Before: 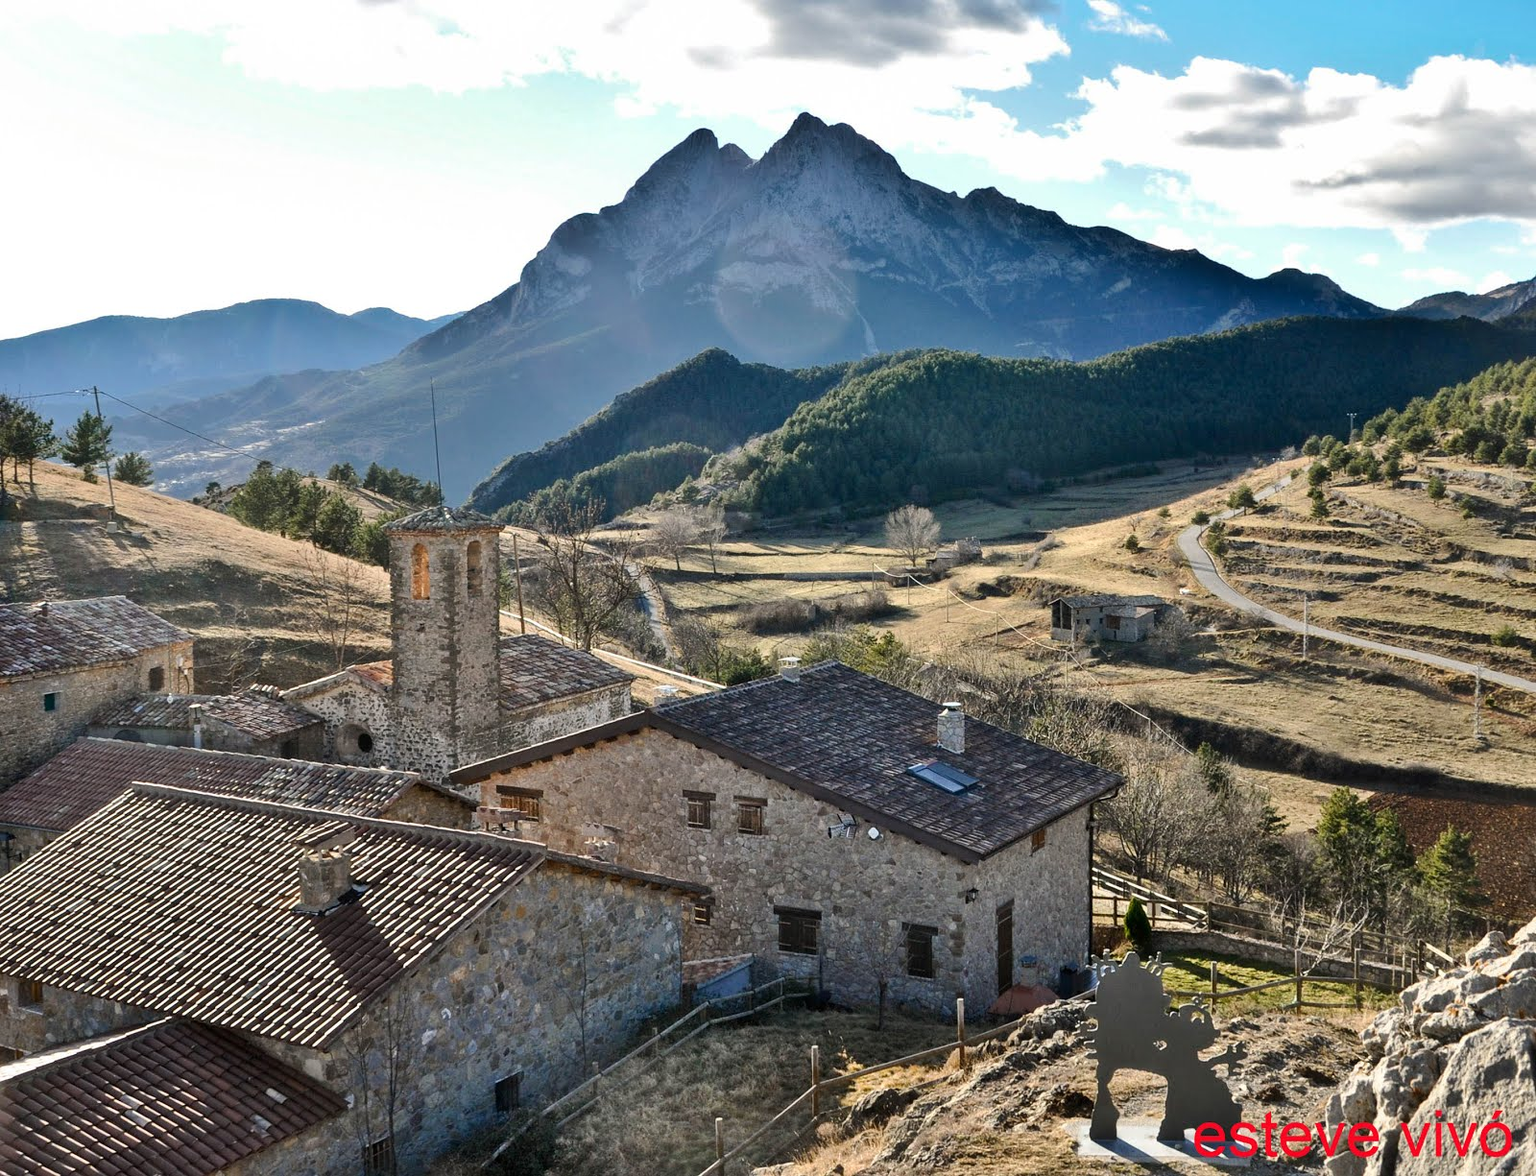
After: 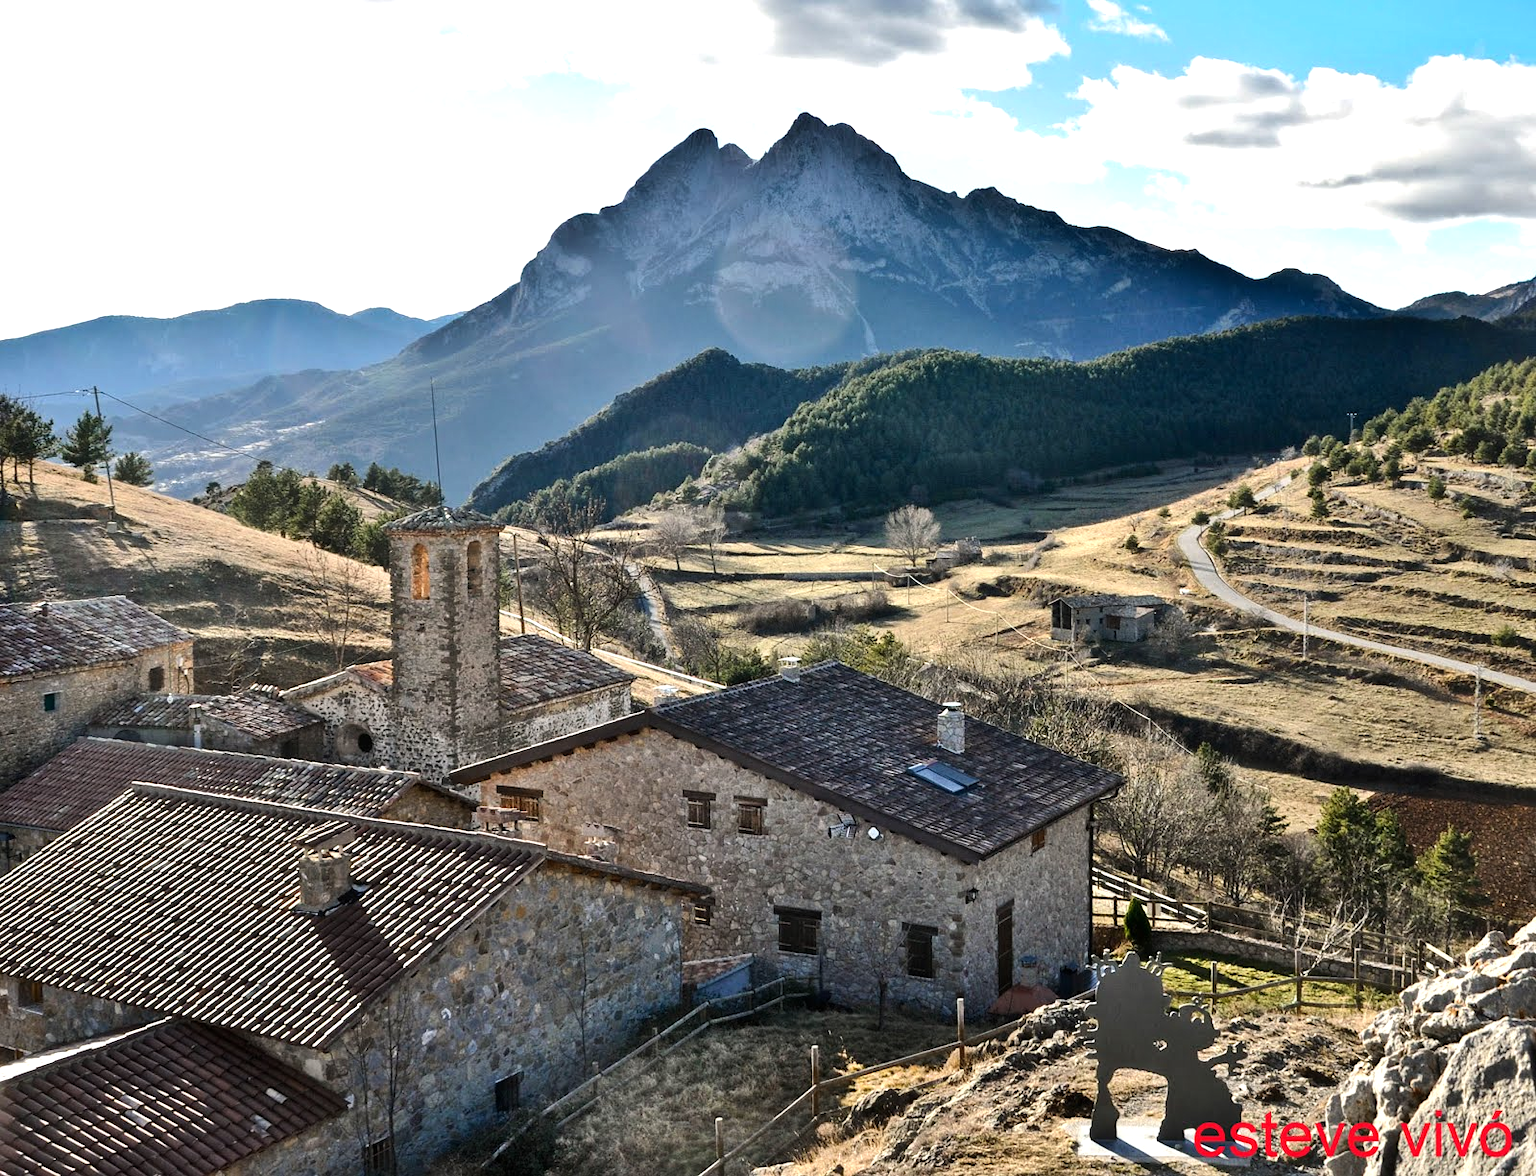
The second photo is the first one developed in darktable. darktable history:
tone equalizer: -8 EV -0.437 EV, -7 EV -0.41 EV, -6 EV -0.353 EV, -5 EV -0.186 EV, -3 EV 0.191 EV, -2 EV 0.329 EV, -1 EV 0.379 EV, +0 EV 0.398 EV, edges refinement/feathering 500, mask exposure compensation -1.57 EV, preserve details no
